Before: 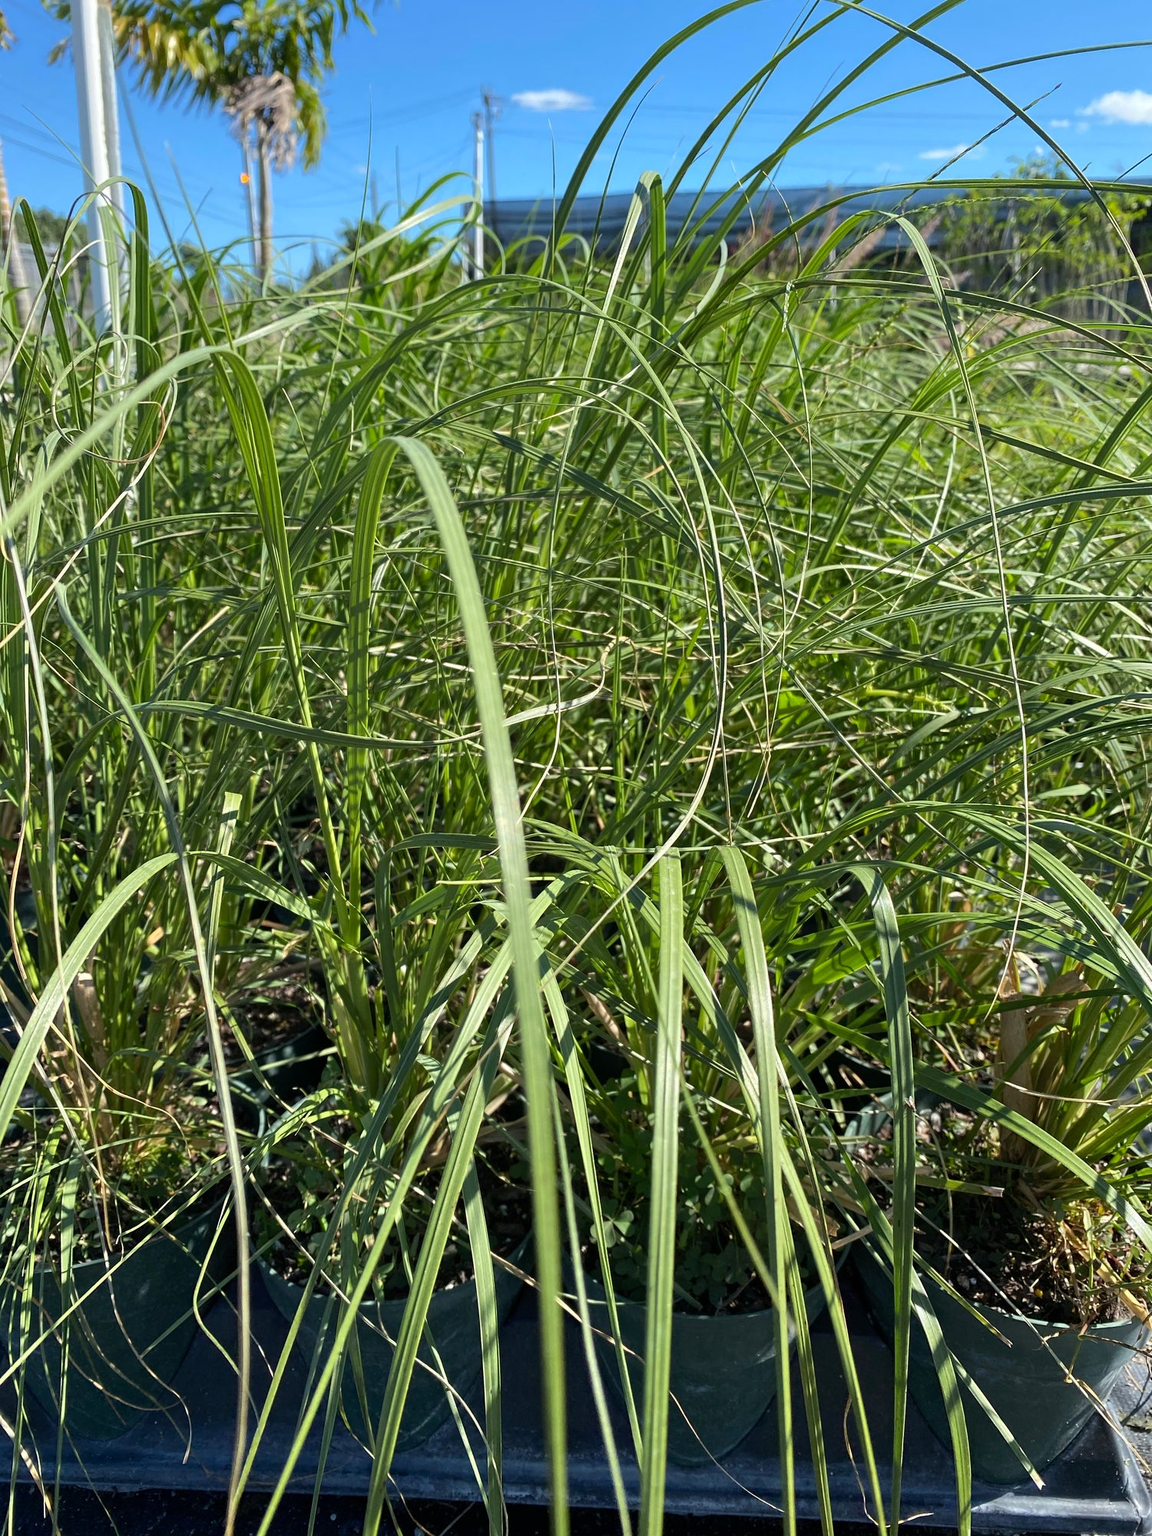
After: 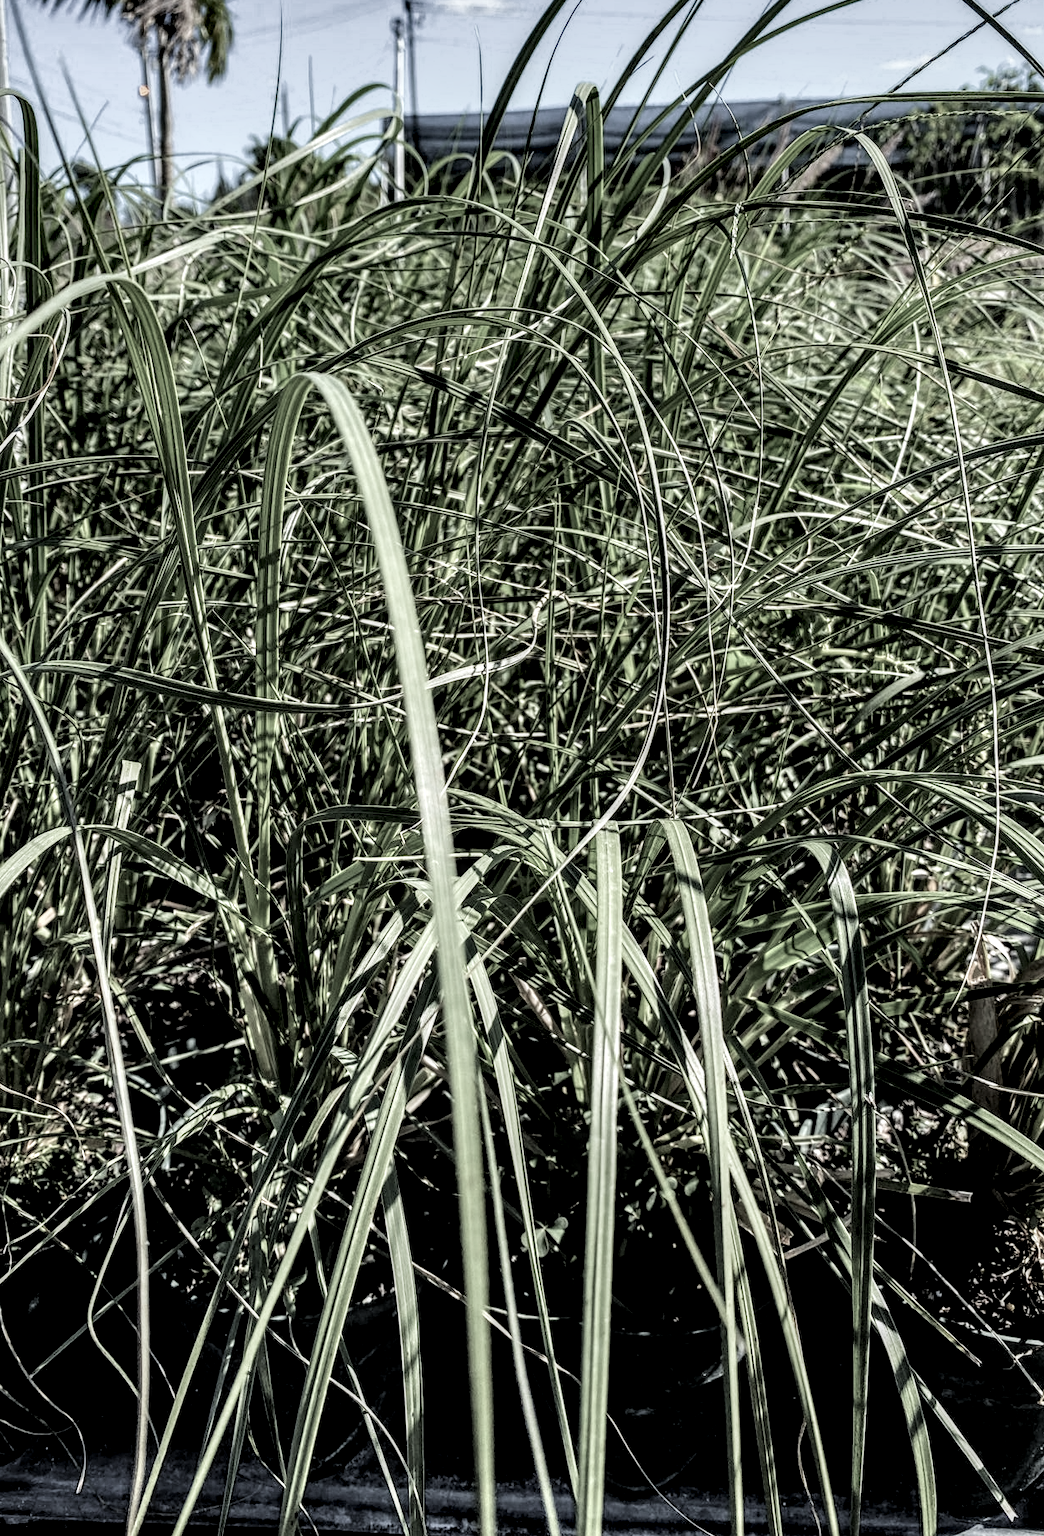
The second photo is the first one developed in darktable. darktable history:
filmic rgb: black relative exposure -5.06 EV, white relative exposure 3.21 EV, hardness 3.42, contrast 1.191, highlights saturation mix -29.44%, color science v4 (2020), iterations of high-quality reconstruction 0
exposure: black level correction 0.01, exposure 0.008 EV, compensate highlight preservation false
crop: left 9.821%, top 6.215%, right 7.005%, bottom 2.134%
local contrast: highlights 18%, detail 188%
shadows and highlights: radius 105.66, shadows 23.32, highlights -58.31, low approximation 0.01, soften with gaussian
